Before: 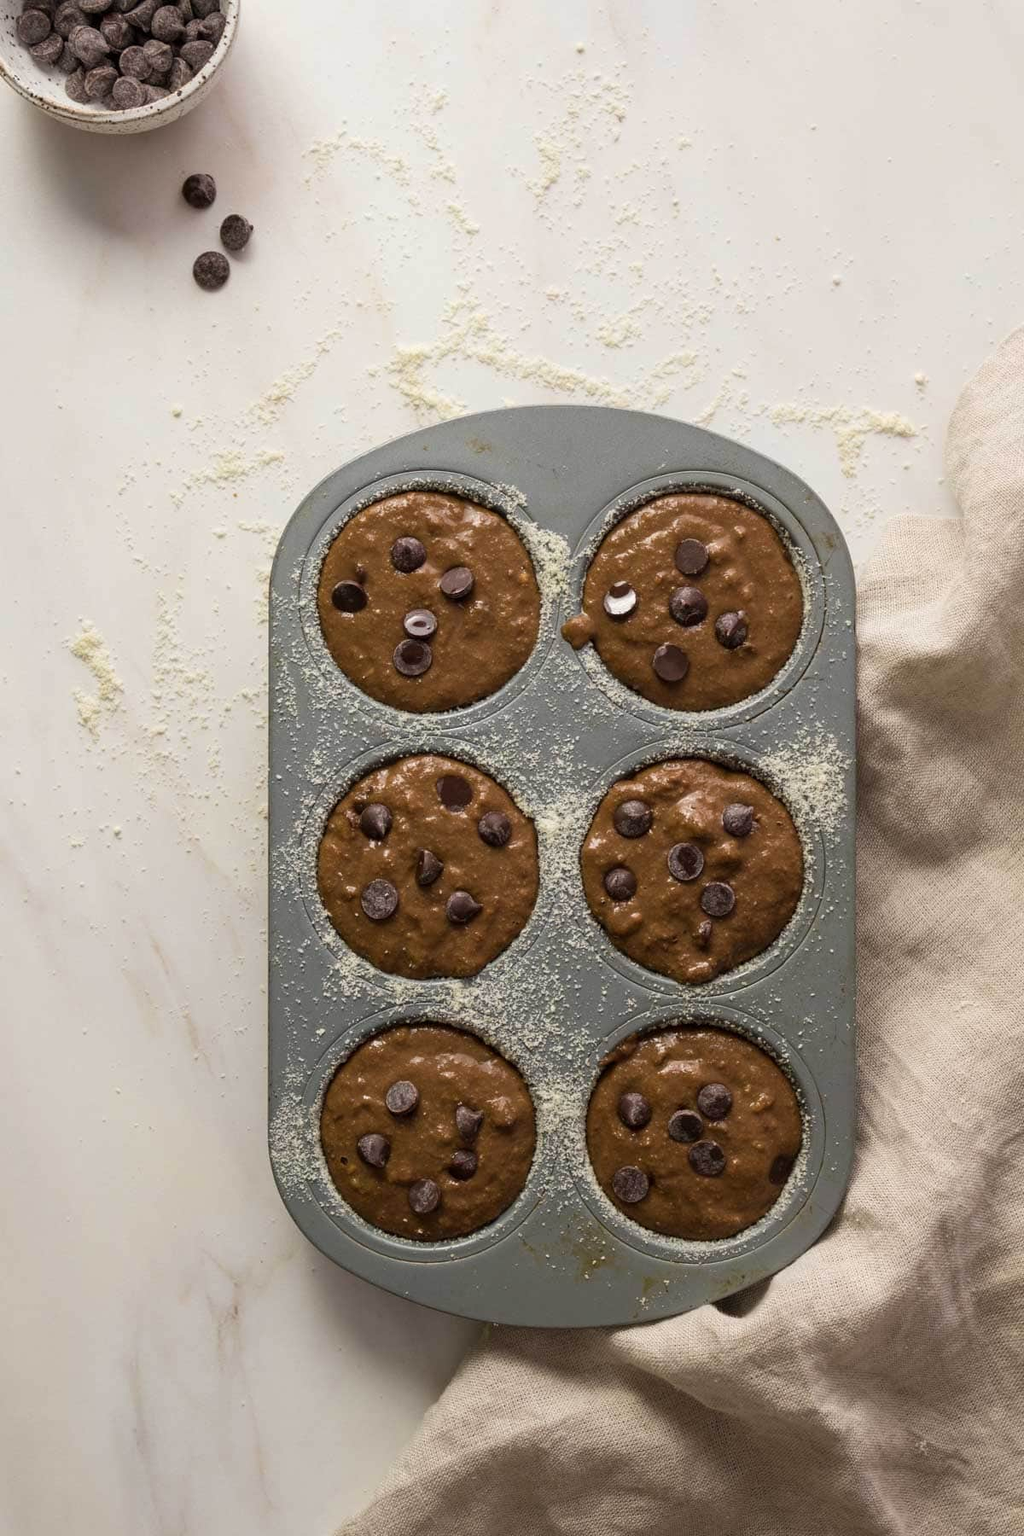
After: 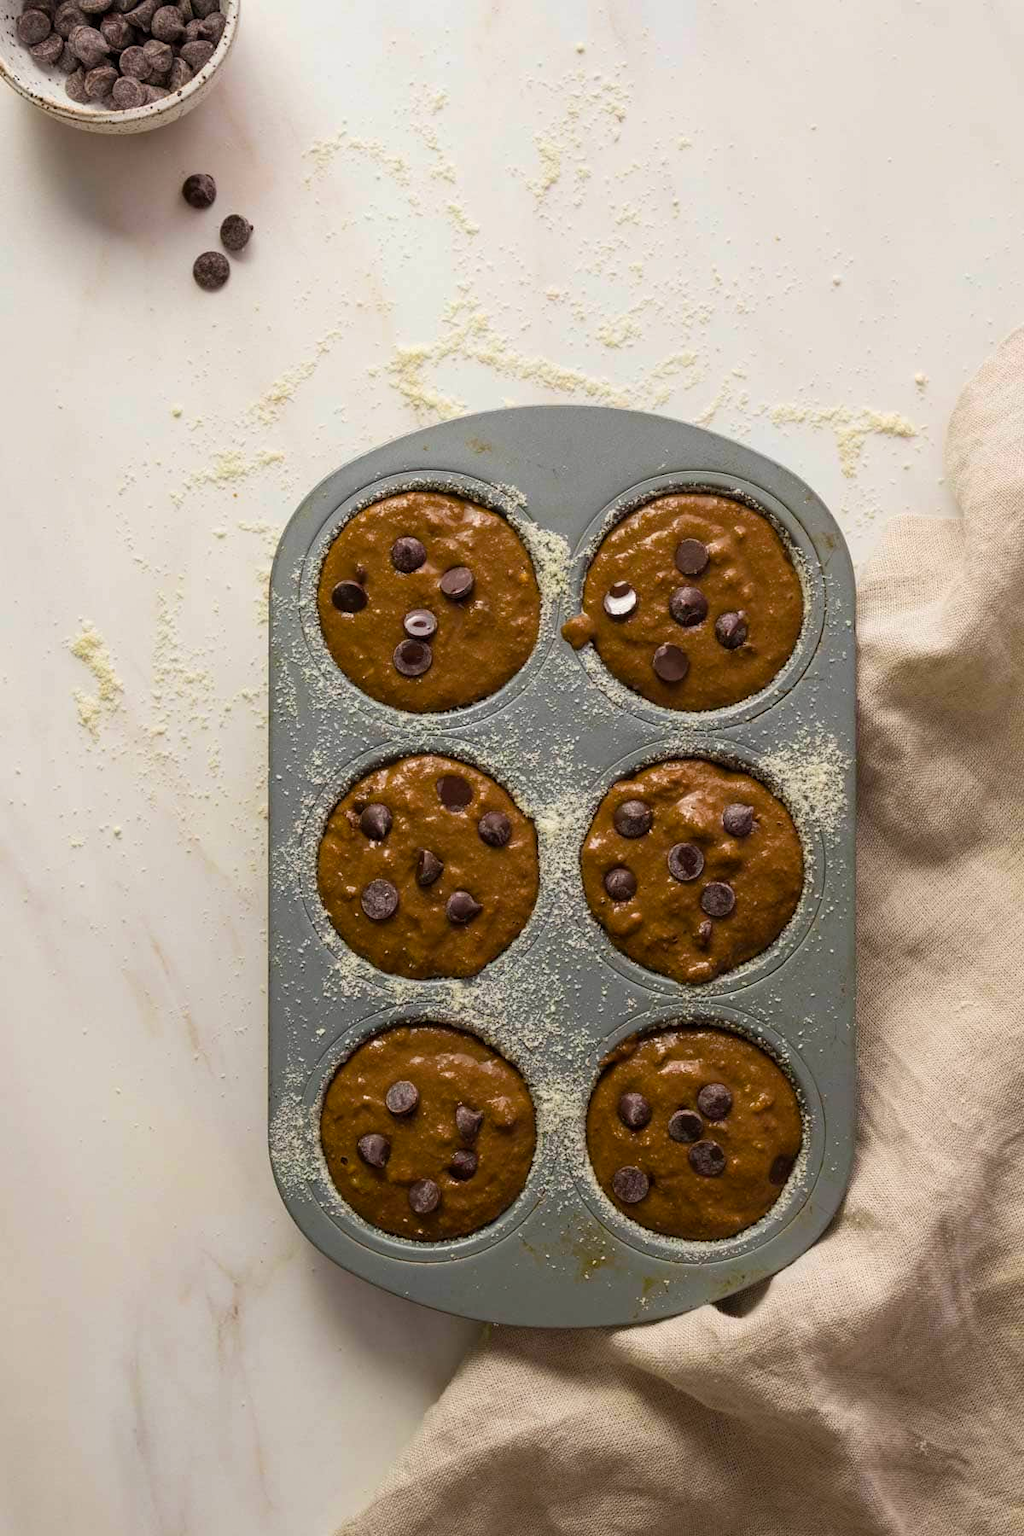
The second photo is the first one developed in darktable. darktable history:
color balance rgb: perceptual saturation grading › global saturation 25.349%, global vibrance 20%
